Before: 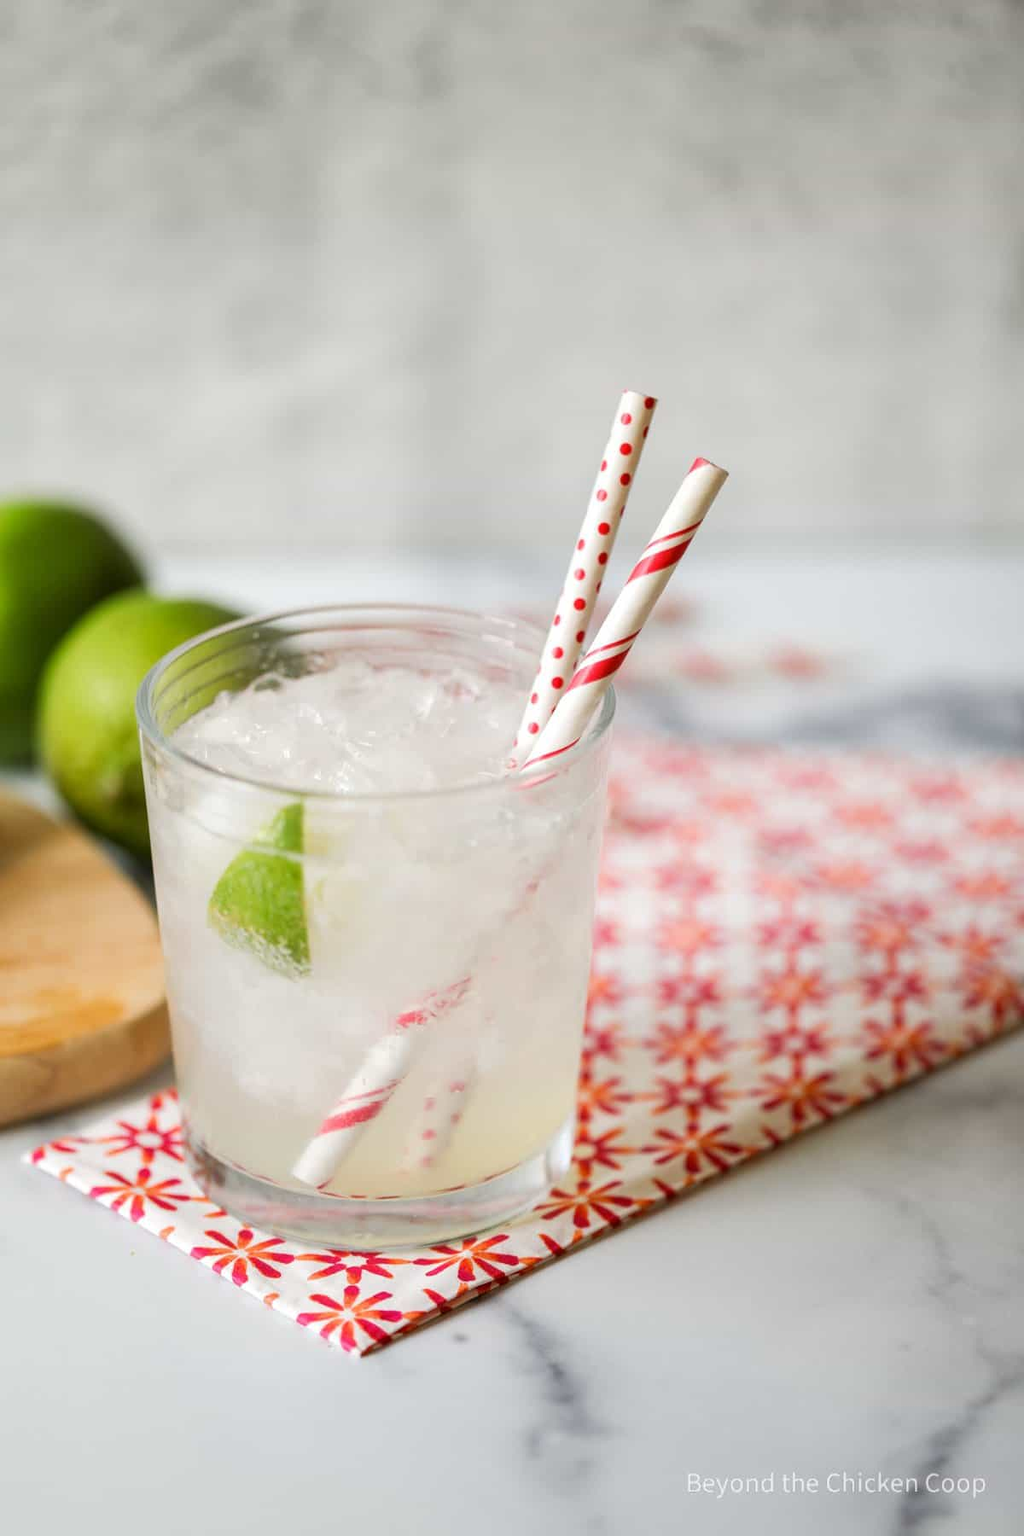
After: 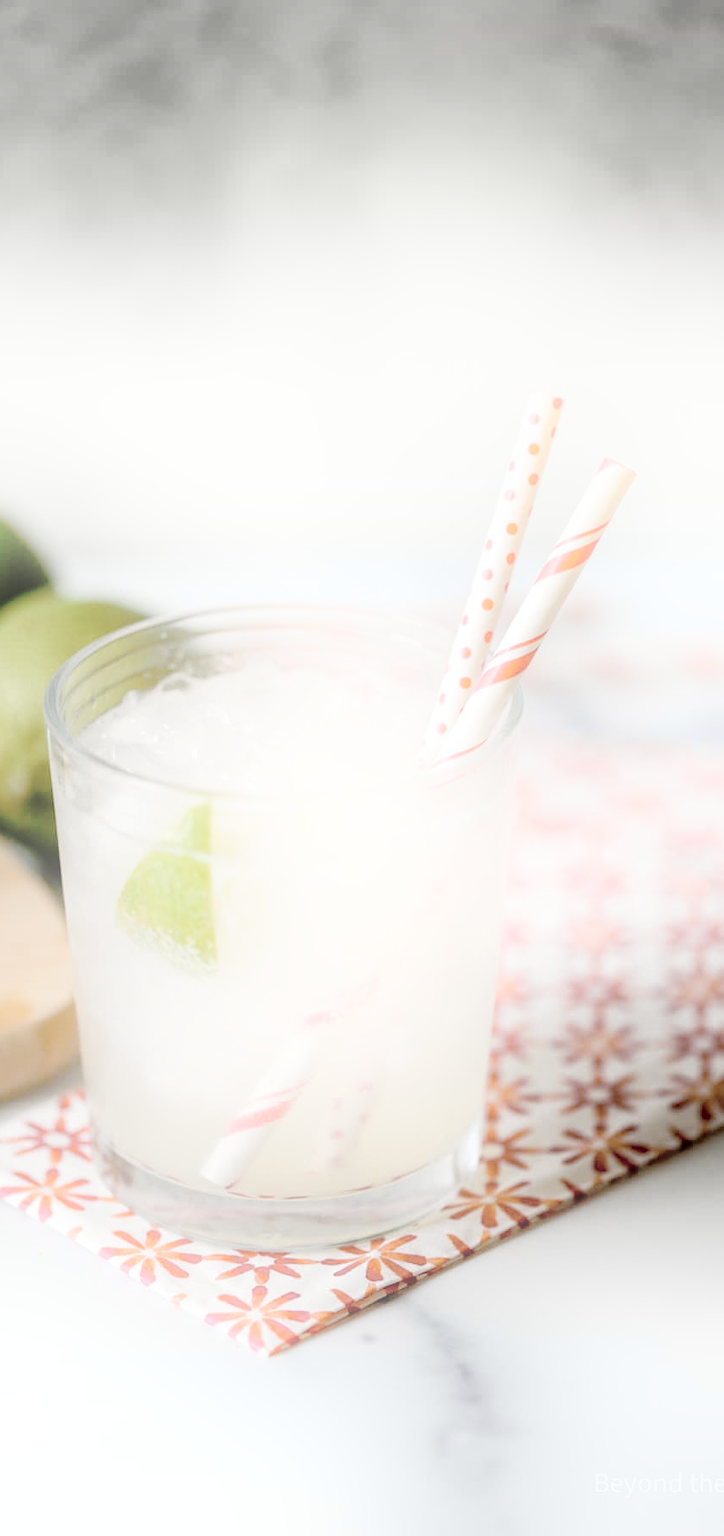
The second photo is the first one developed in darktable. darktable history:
exposure: black level correction 0.047, exposure 0.013 EV, compensate highlight preservation false
crop and rotate: left 9.061%, right 20.142%
color zones: curves: ch1 [(0.238, 0.163) (0.476, 0.2) (0.733, 0.322) (0.848, 0.134)]
bloom: on, module defaults
